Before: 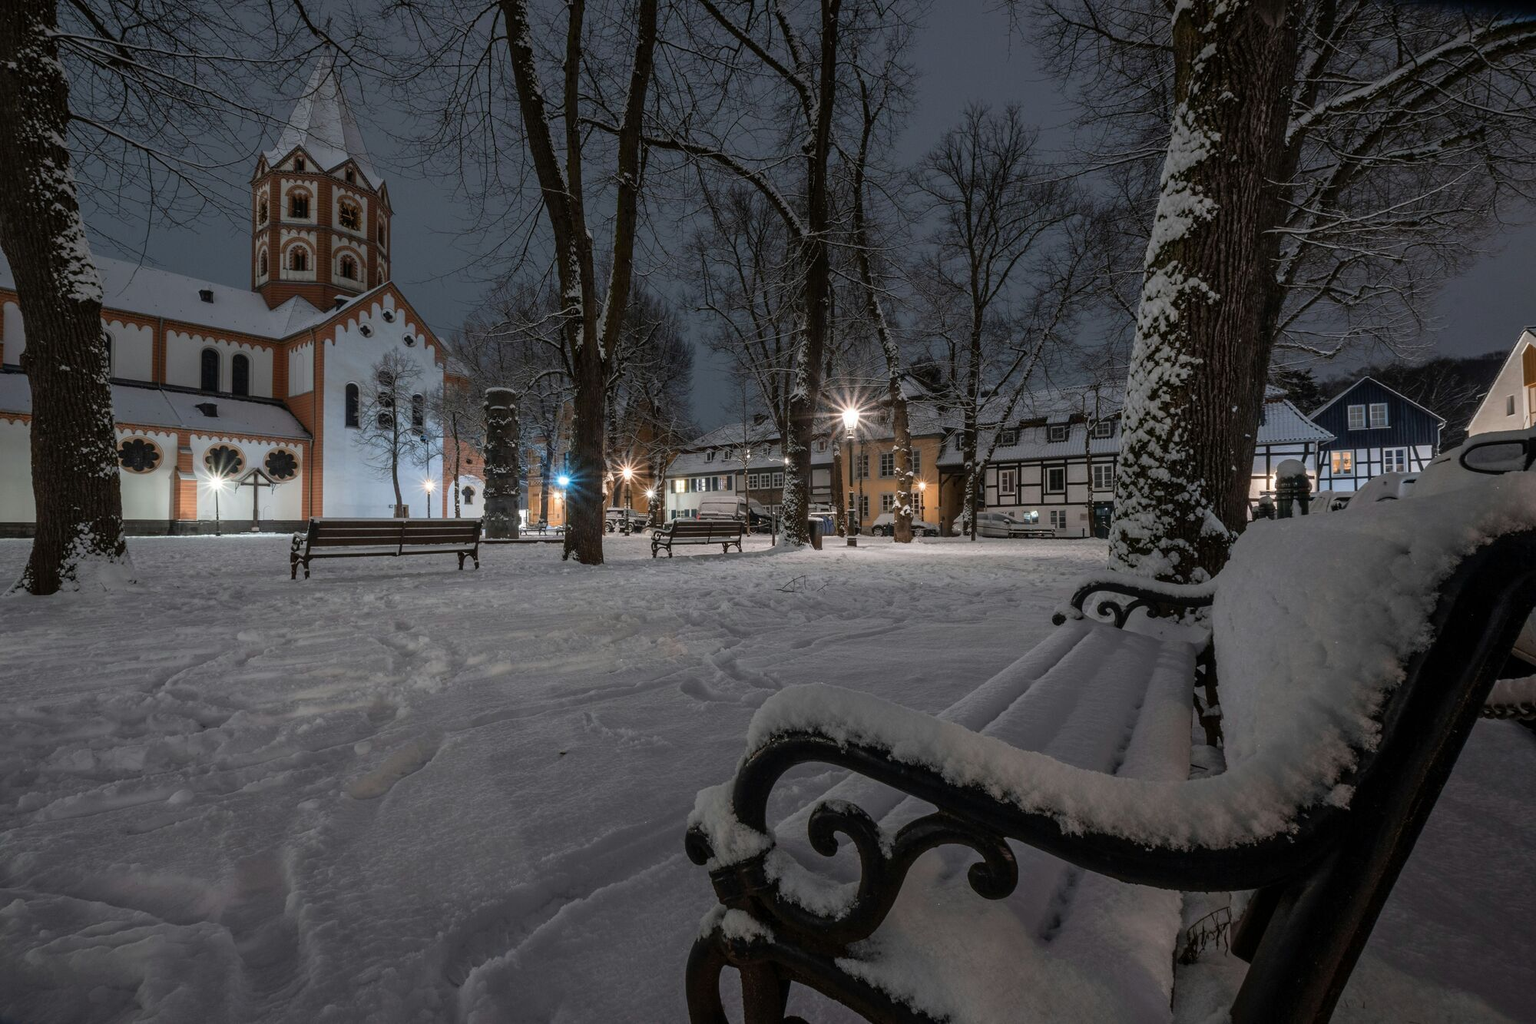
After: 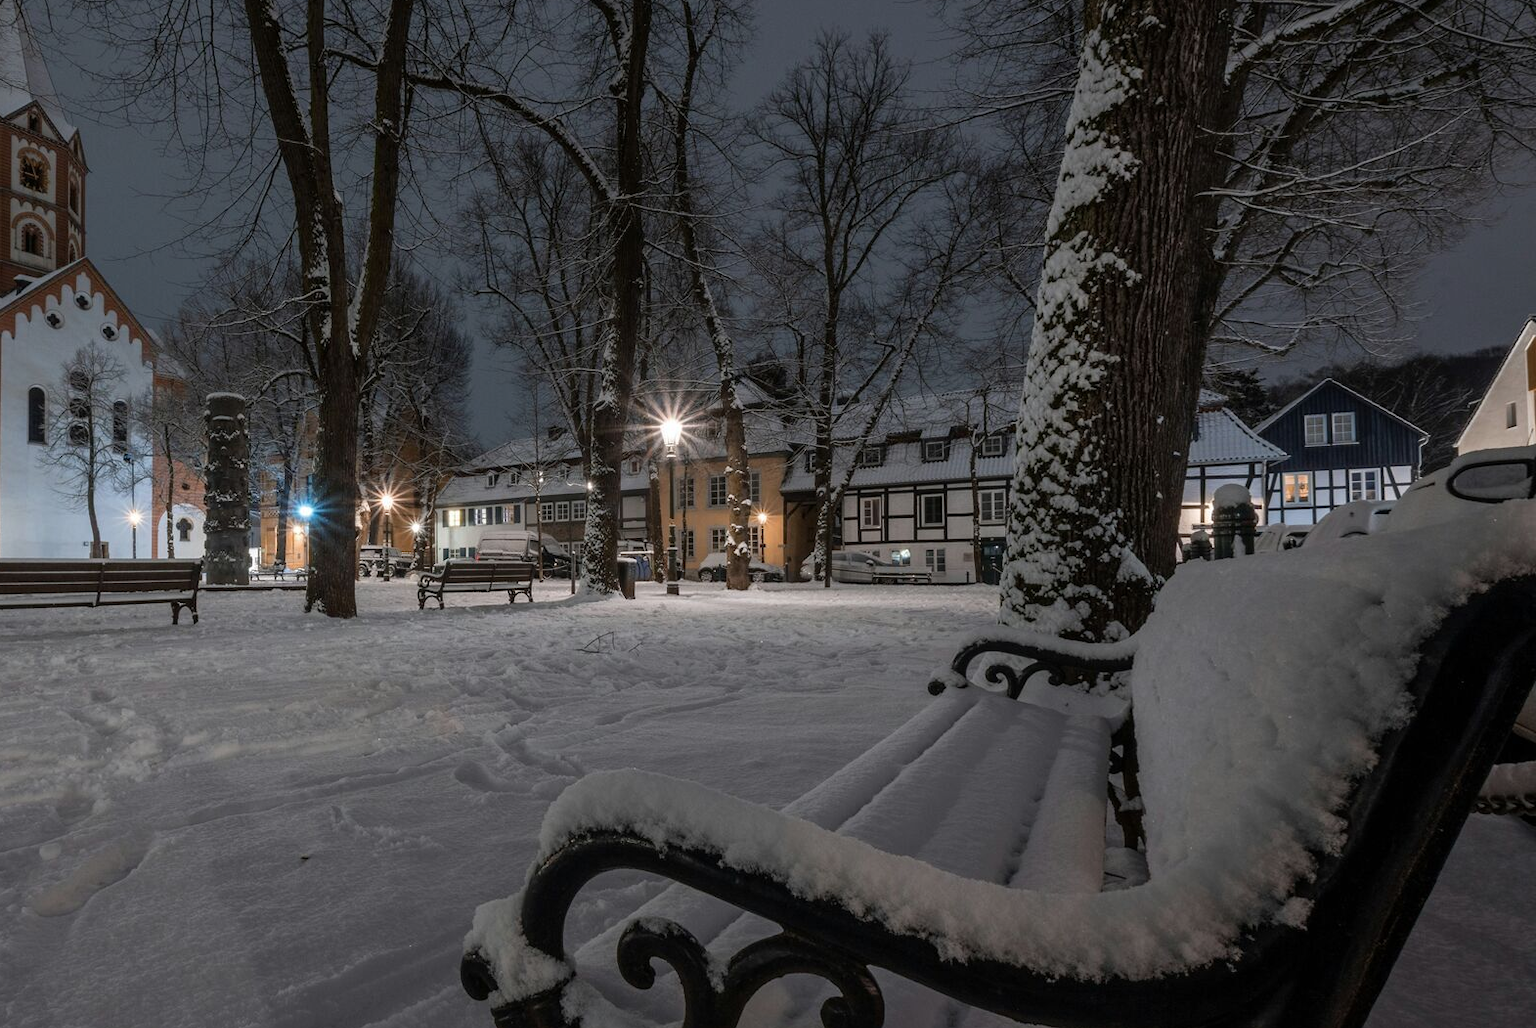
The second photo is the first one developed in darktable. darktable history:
crop and rotate: left 21.051%, top 7.742%, right 0.351%, bottom 13.333%
contrast brightness saturation: saturation -0.056
